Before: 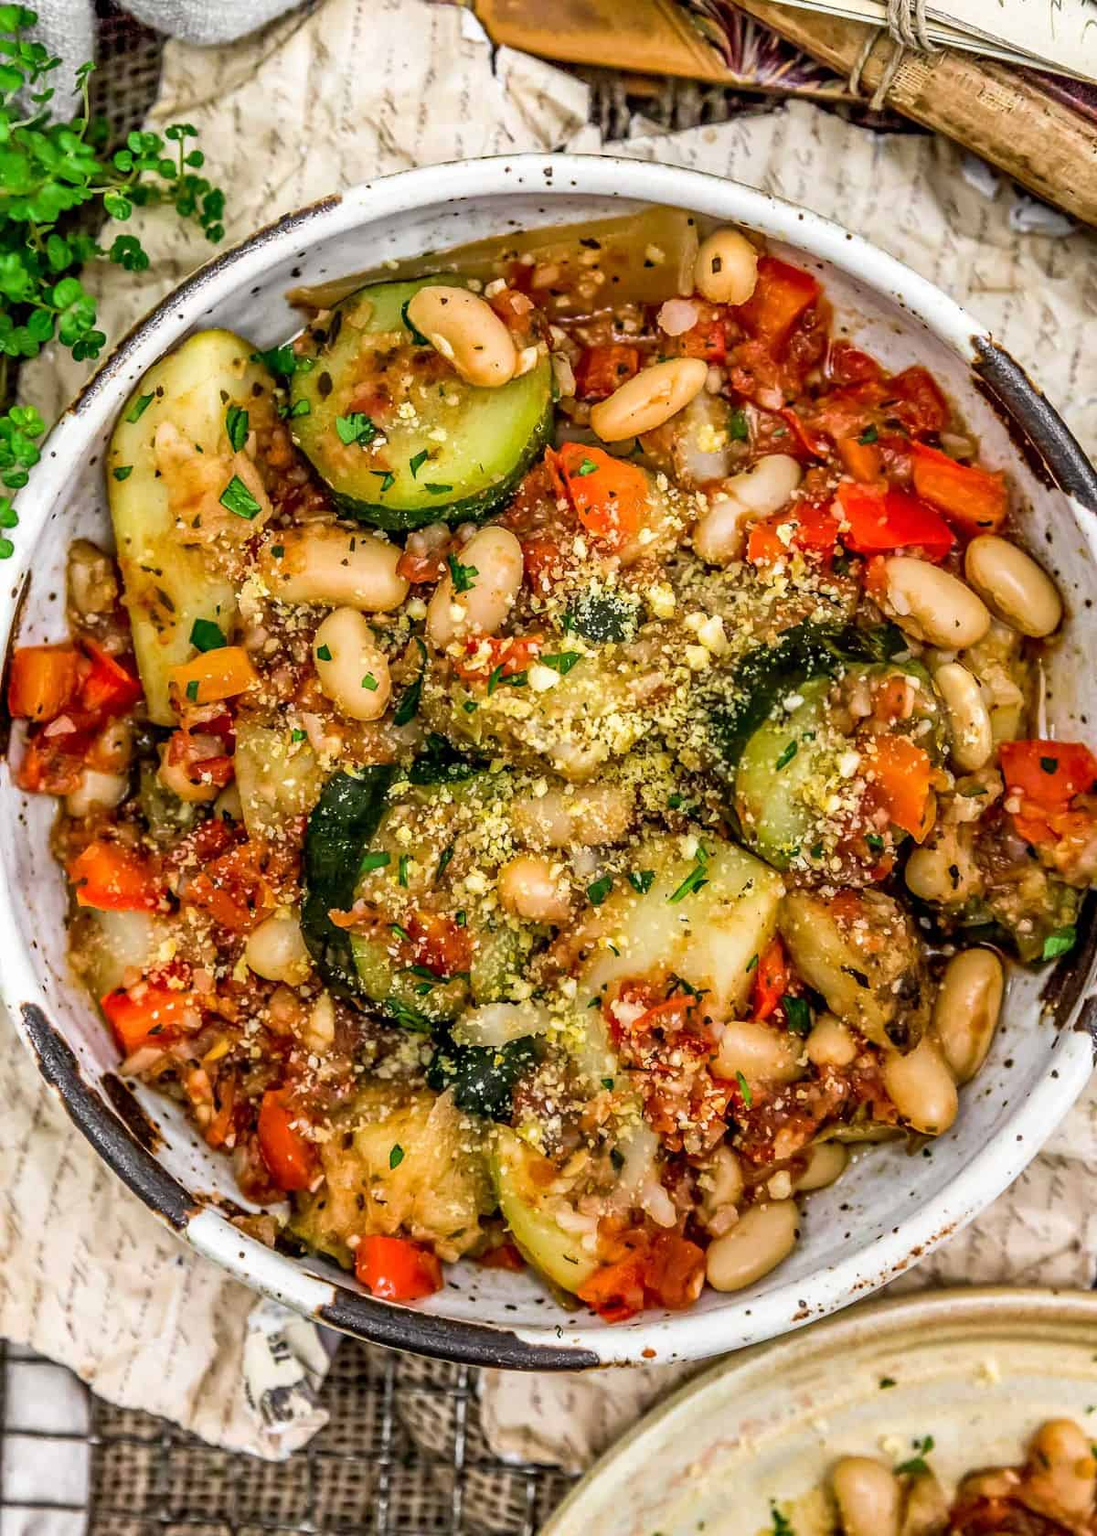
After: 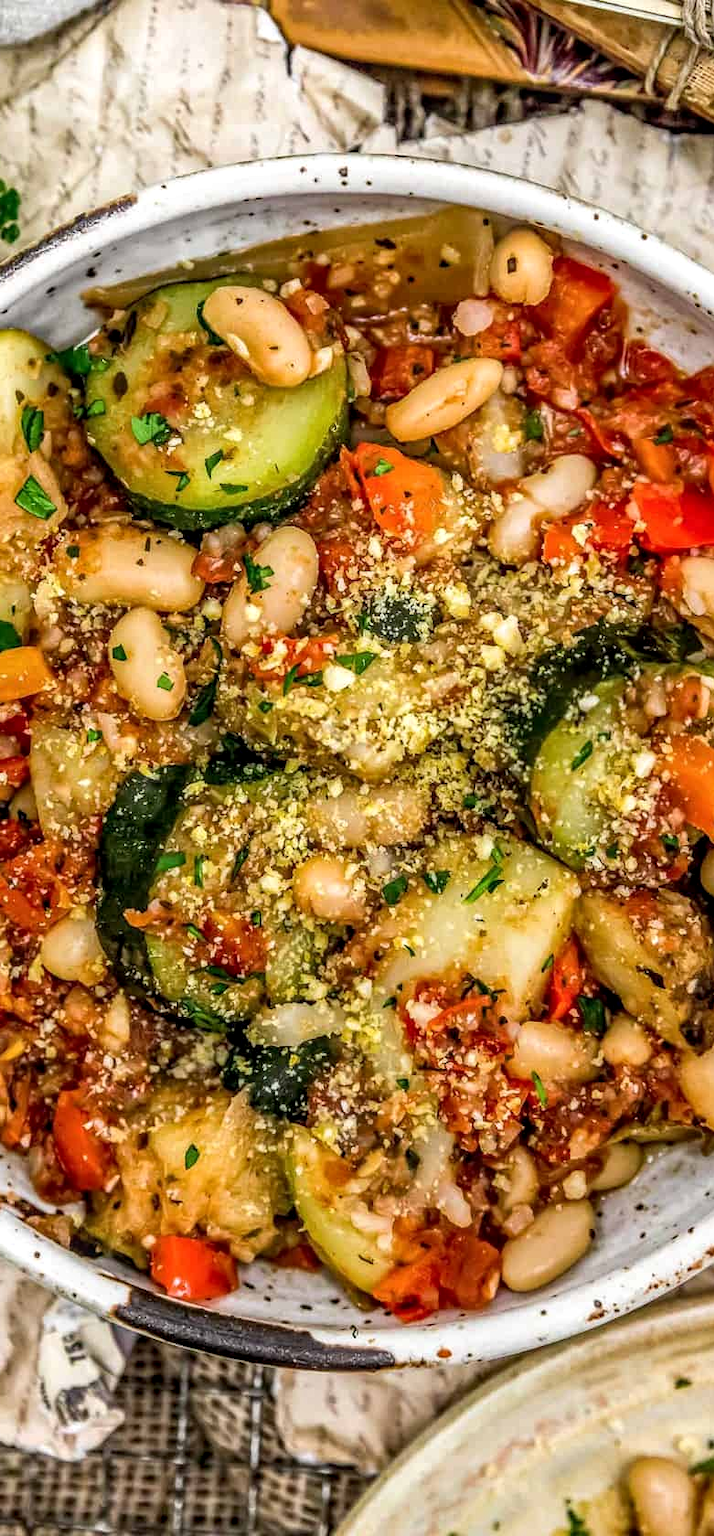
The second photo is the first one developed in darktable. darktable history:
crop and rotate: left 18.716%, right 16.126%
levels: mode automatic, levels [0, 0.492, 0.984]
local contrast: on, module defaults
